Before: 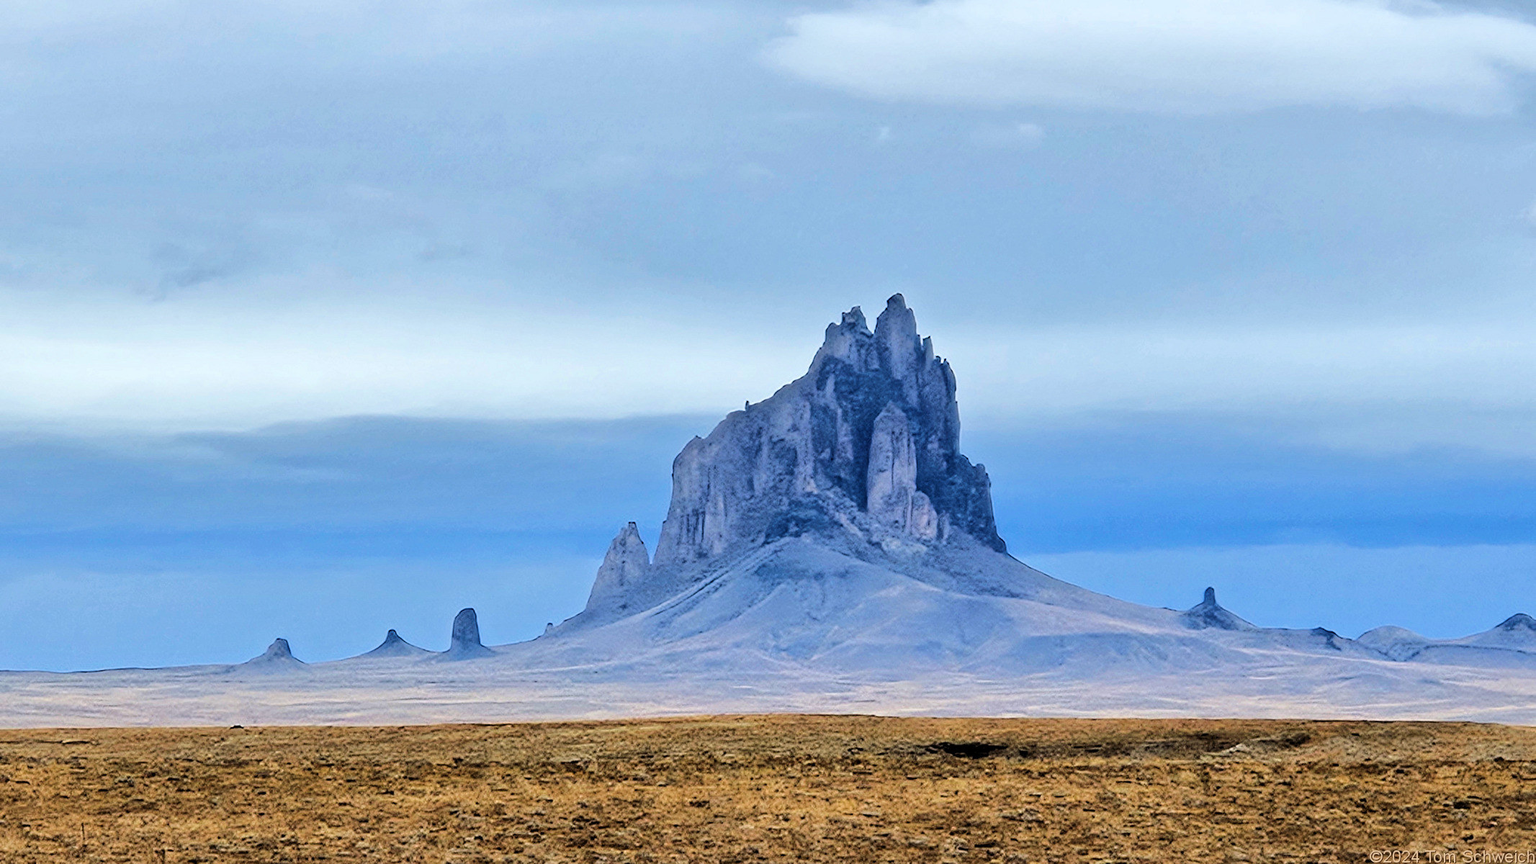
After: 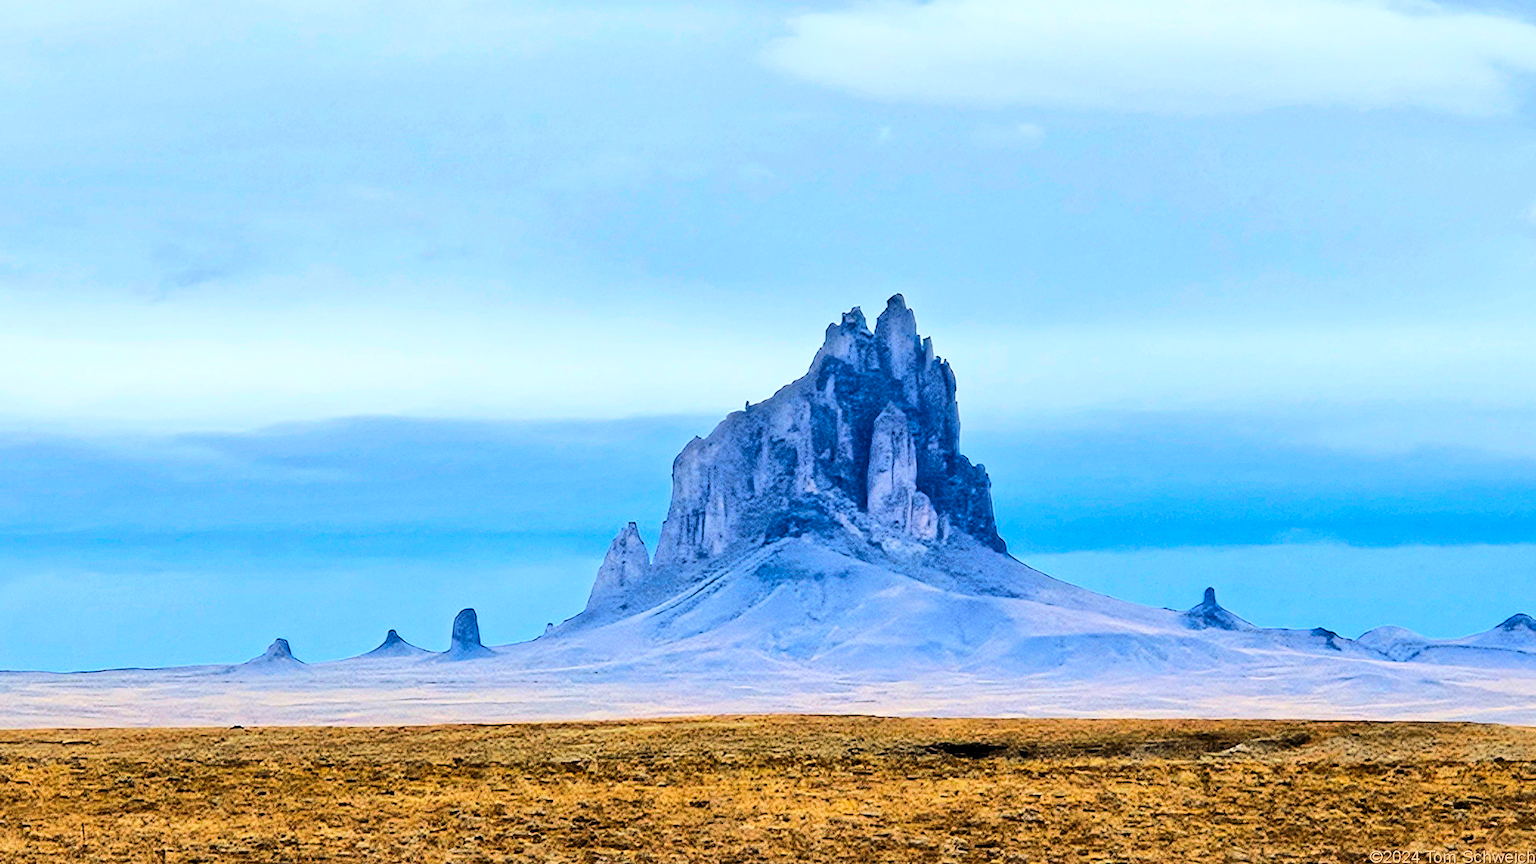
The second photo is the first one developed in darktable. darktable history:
color balance rgb: power › hue 71.72°, perceptual saturation grading › global saturation 10.304%, global vibrance 6.189%
contrast brightness saturation: contrast 0.229, brightness 0.112, saturation 0.291
